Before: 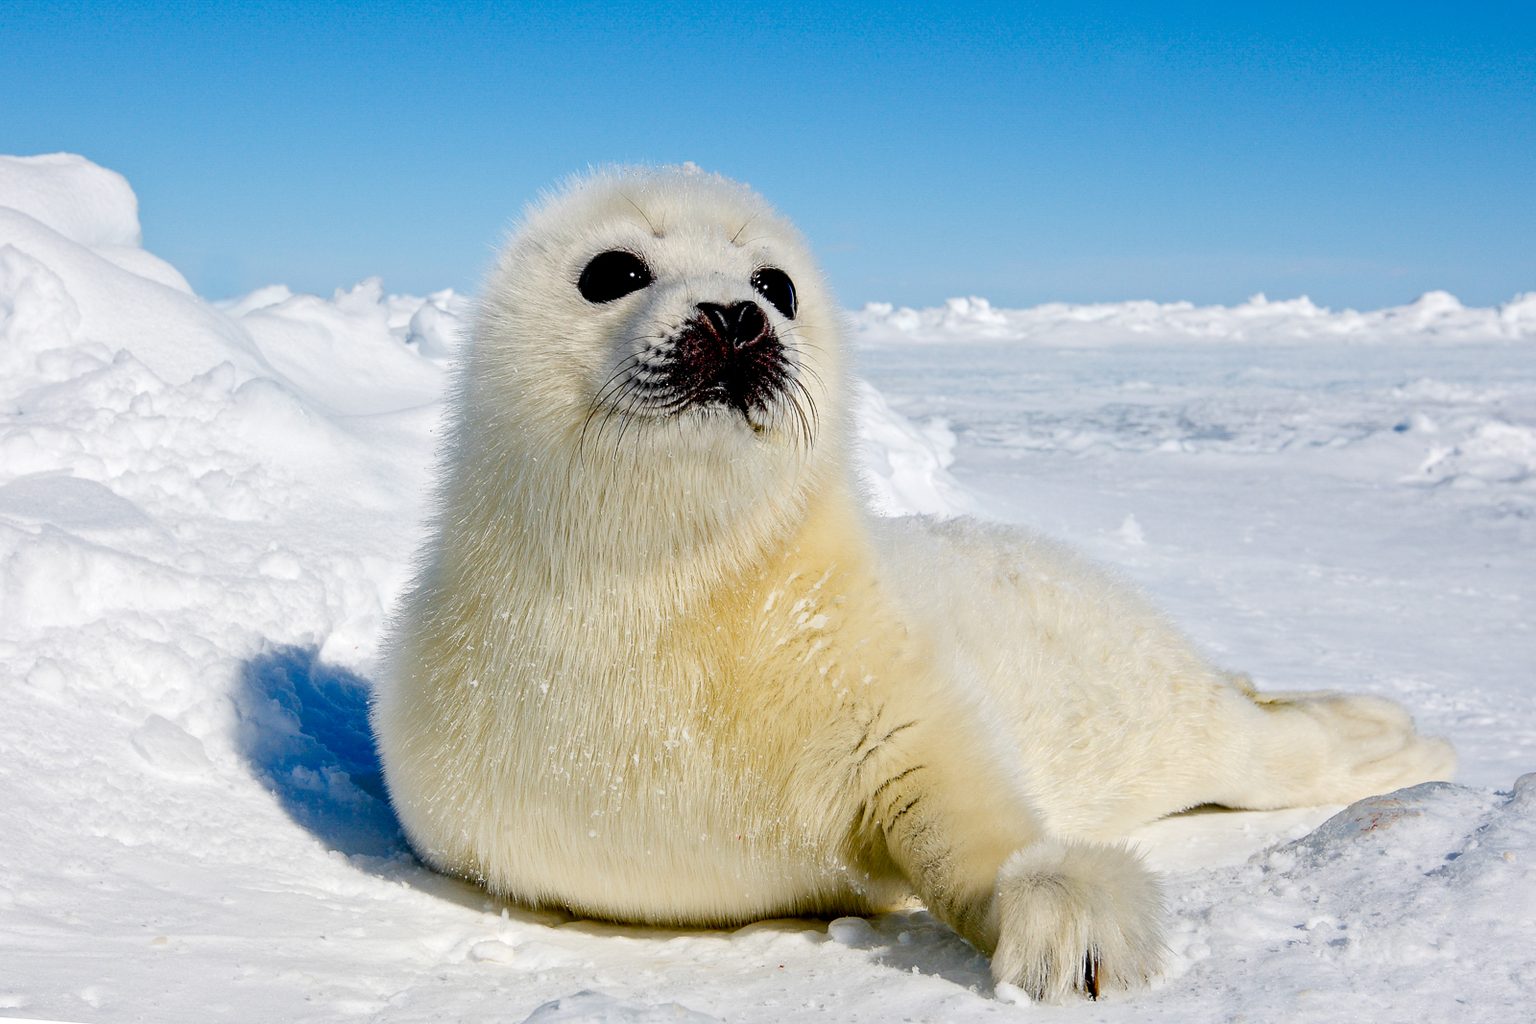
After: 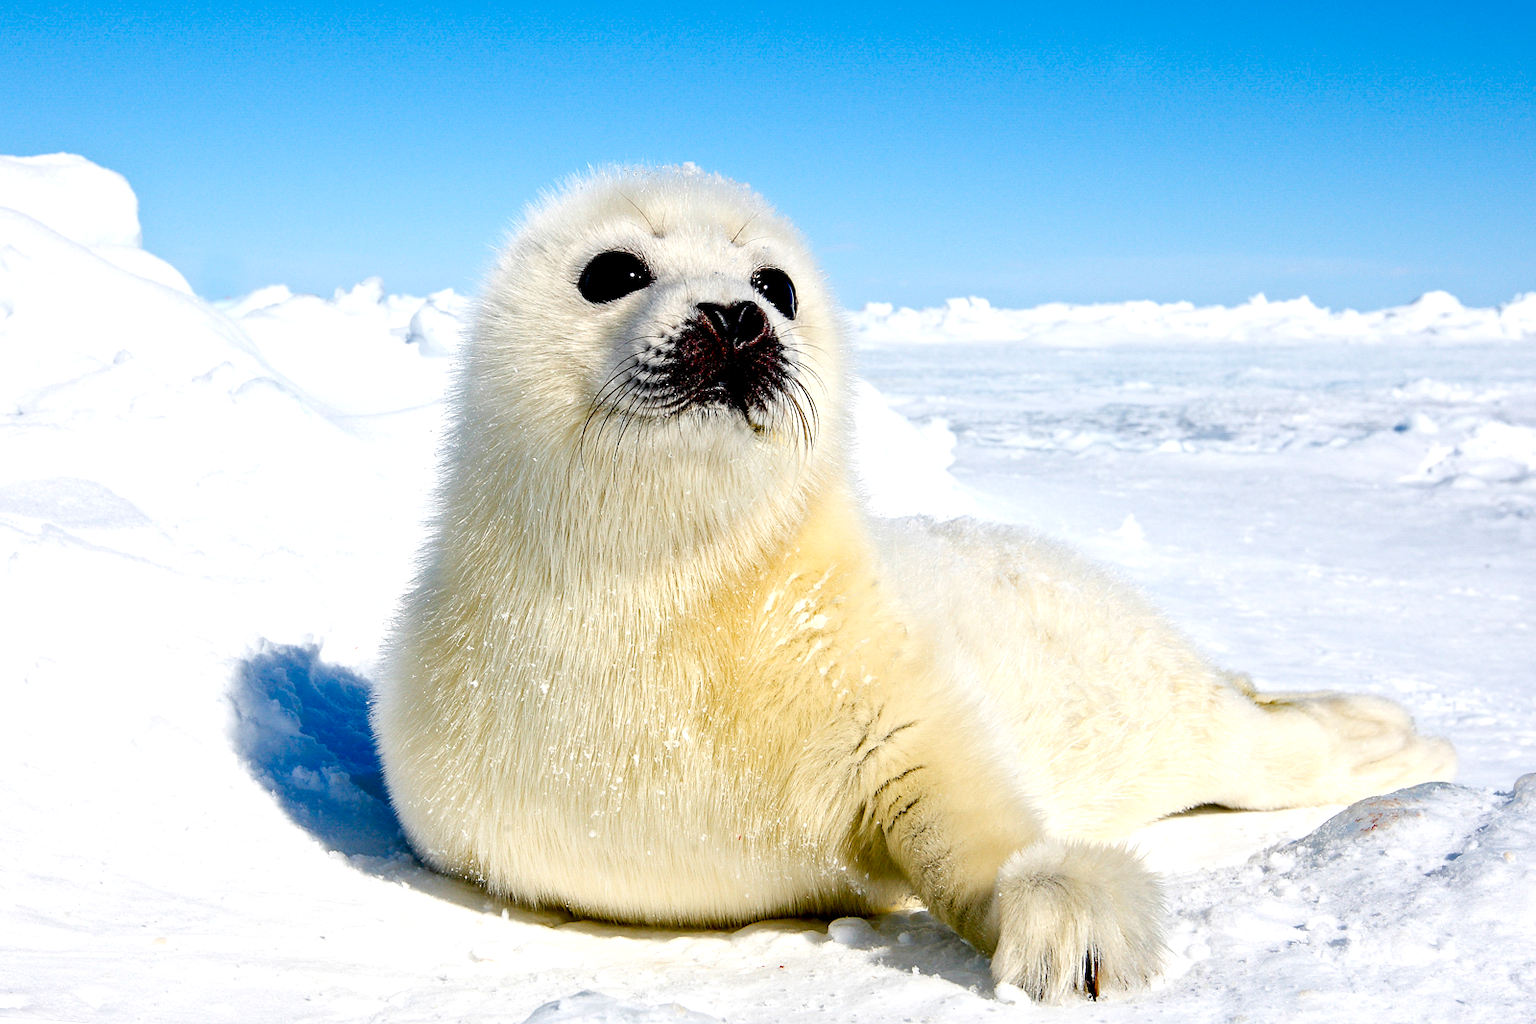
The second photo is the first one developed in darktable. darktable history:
levels: levels [0, 0.43, 0.859]
contrast brightness saturation: contrast 0.034, brightness -0.032
